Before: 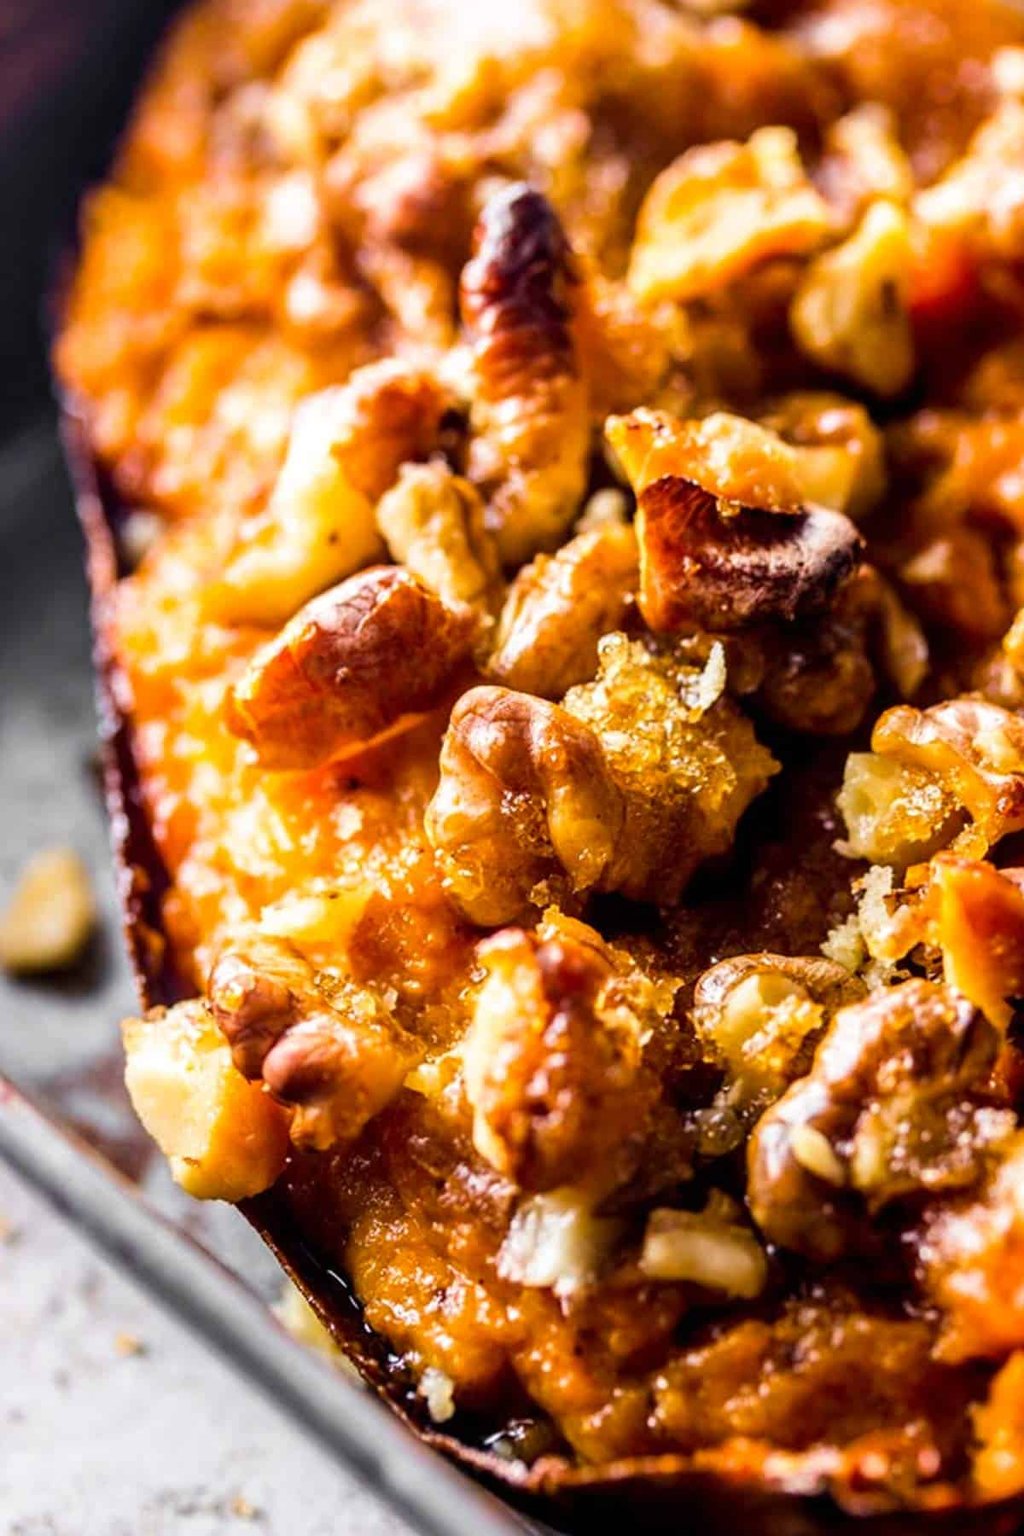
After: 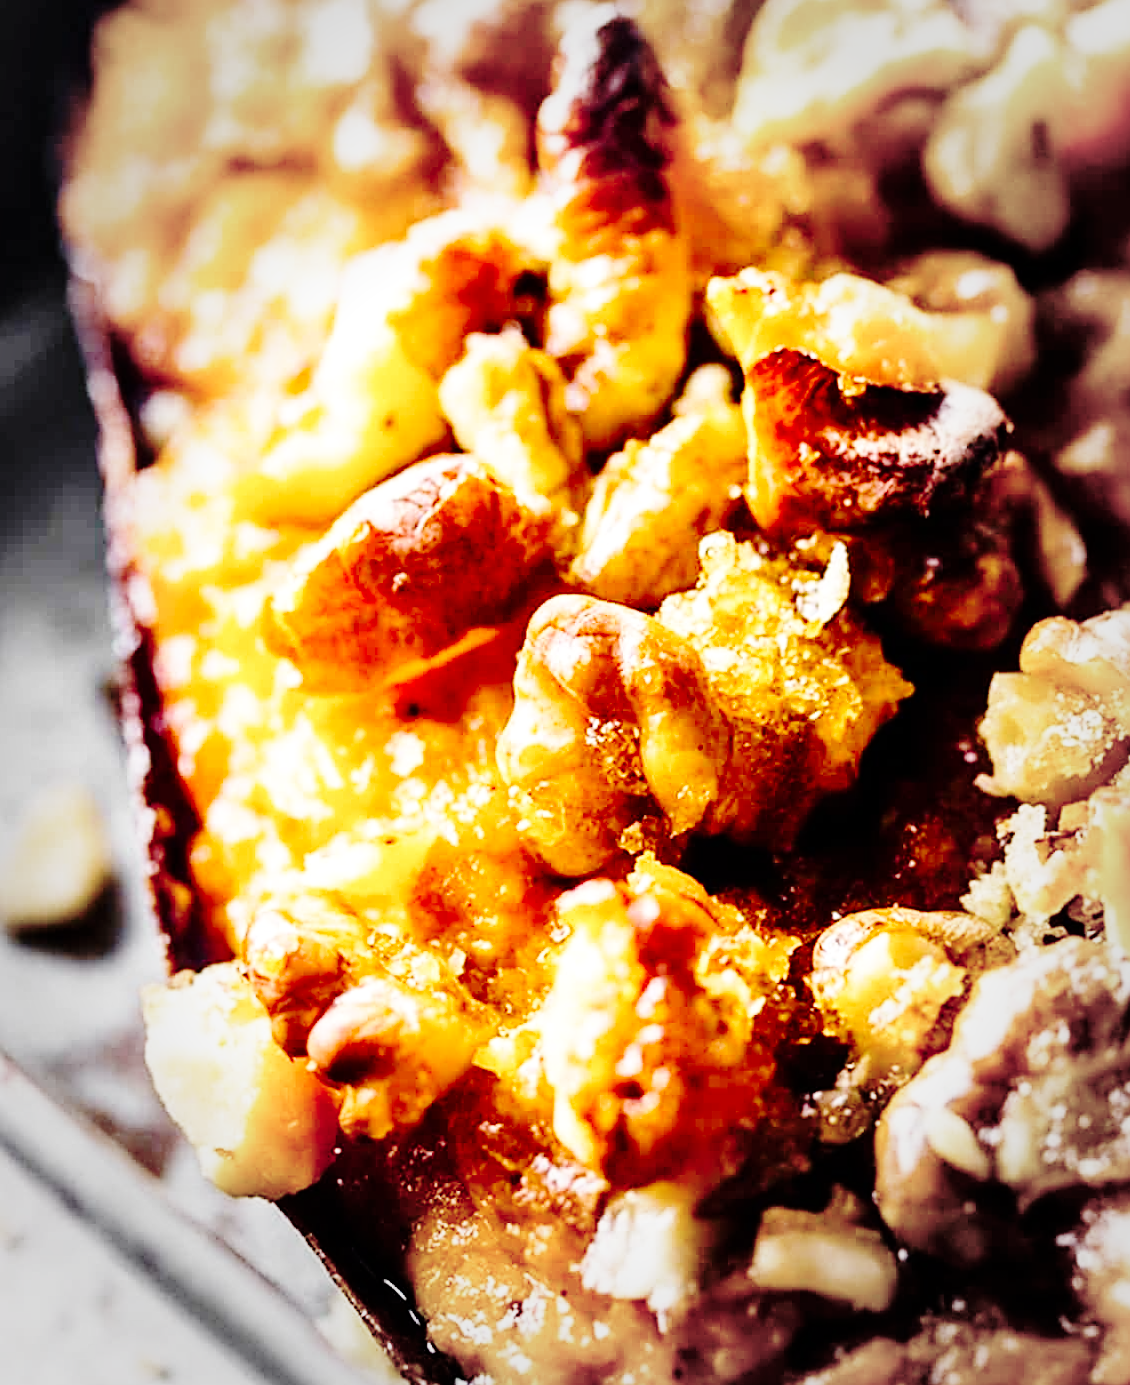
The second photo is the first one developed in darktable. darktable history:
tone curve: curves: ch0 [(0.003, 0) (0.066, 0.023) (0.149, 0.094) (0.264, 0.238) (0.395, 0.421) (0.517, 0.56) (0.688, 0.743) (0.813, 0.846) (1, 1)]; ch1 [(0, 0) (0.164, 0.115) (0.337, 0.332) (0.39, 0.398) (0.464, 0.461) (0.501, 0.5) (0.507, 0.503) (0.534, 0.537) (0.577, 0.59) (0.652, 0.681) (0.733, 0.749) (0.811, 0.796) (1, 1)]; ch2 [(0, 0) (0.337, 0.382) (0.464, 0.476) (0.501, 0.502) (0.527, 0.54) (0.551, 0.565) (0.6, 0.59) (0.687, 0.675) (1, 1)], preserve colors none
contrast brightness saturation: saturation -0.052
shadows and highlights: shadows 36.66, highlights -26.78, soften with gaussian
crop and rotate: angle 0.087°, top 11.574%, right 5.608%, bottom 11.292%
sharpen: on, module defaults
base curve: curves: ch0 [(0, 0) (0.032, 0.037) (0.105, 0.228) (0.435, 0.76) (0.856, 0.983) (1, 1)], preserve colors none
tone equalizer: on, module defaults
vignetting: fall-off start 66.03%, fall-off radius 39.57%, brightness -0.286, automatic ratio true, width/height ratio 0.676, unbound false
